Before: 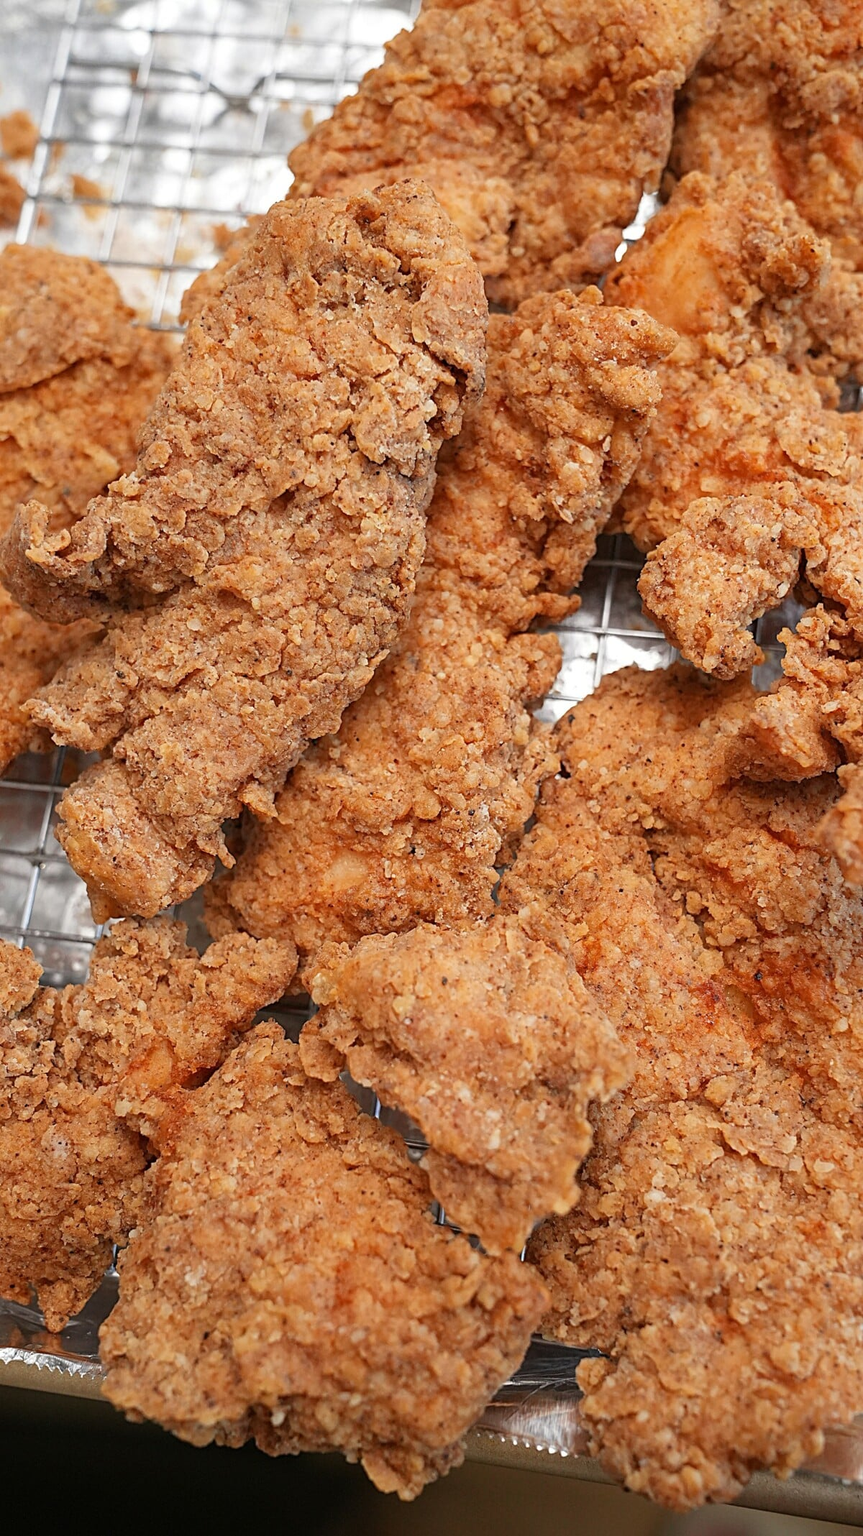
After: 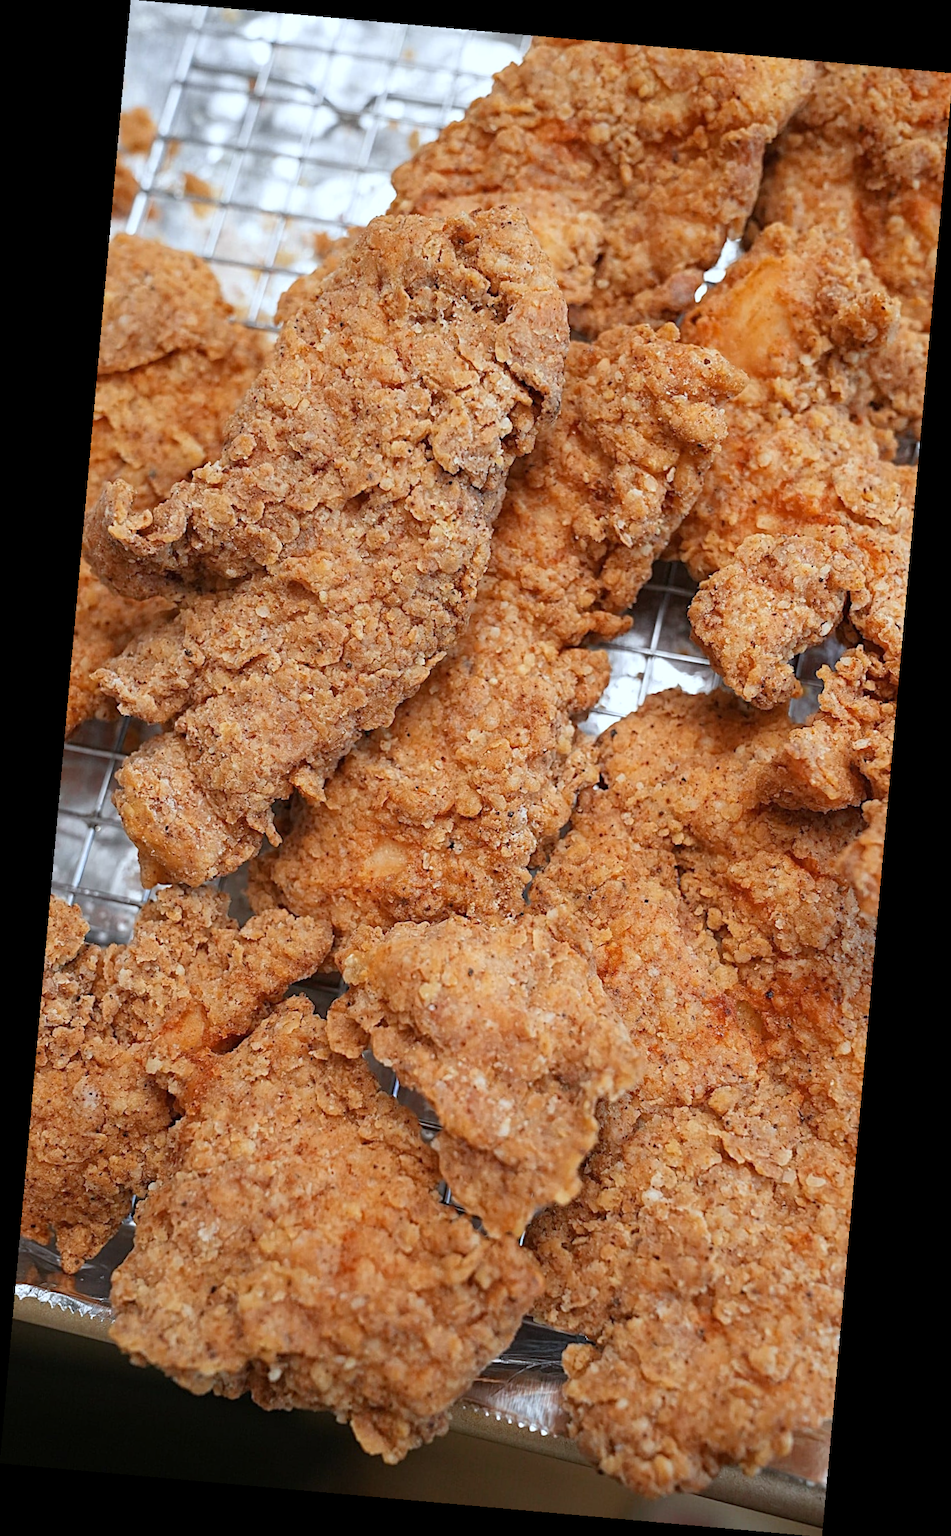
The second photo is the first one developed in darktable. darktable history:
color correction: highlights a* -6.69, highlights b* 0.49
rotate and perspective: rotation 5.12°, automatic cropping off
white balance: red 1.004, blue 1.096
